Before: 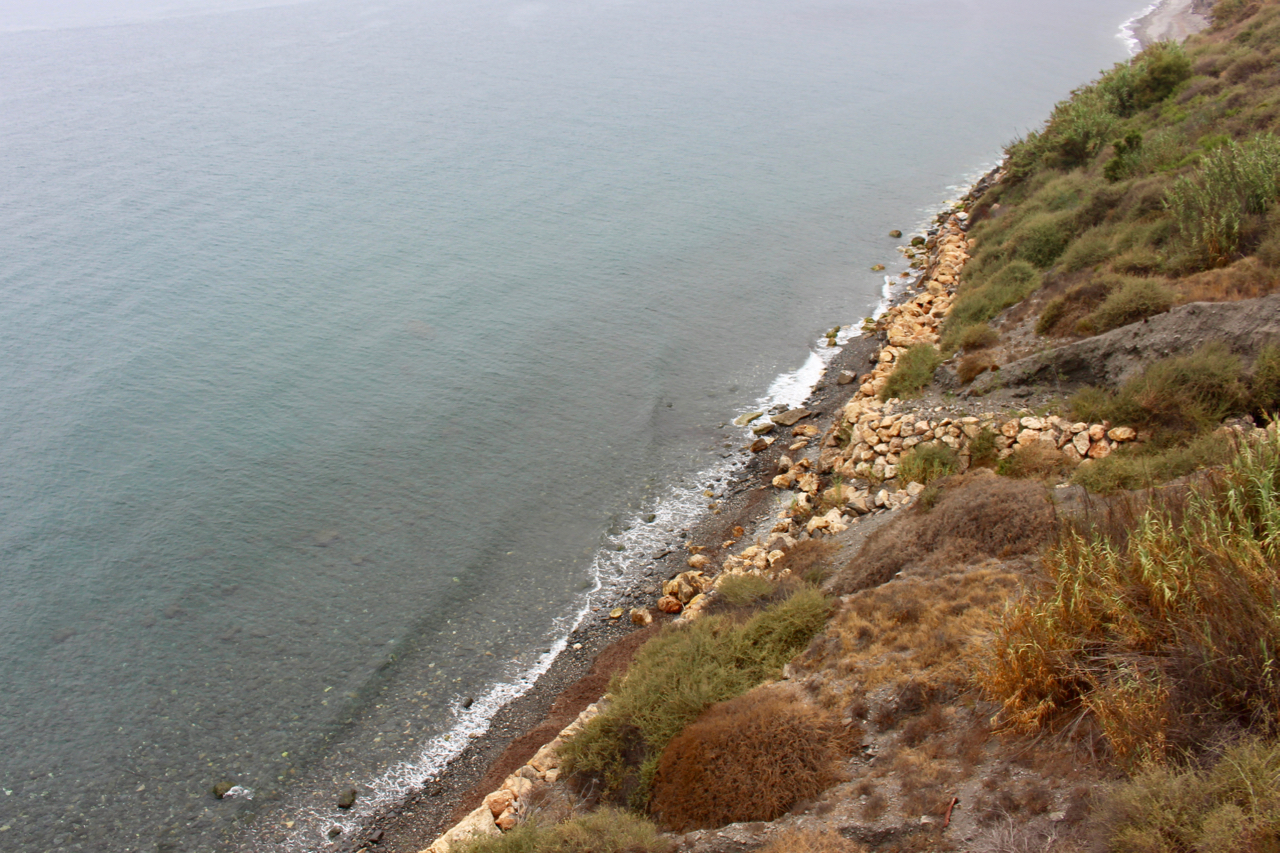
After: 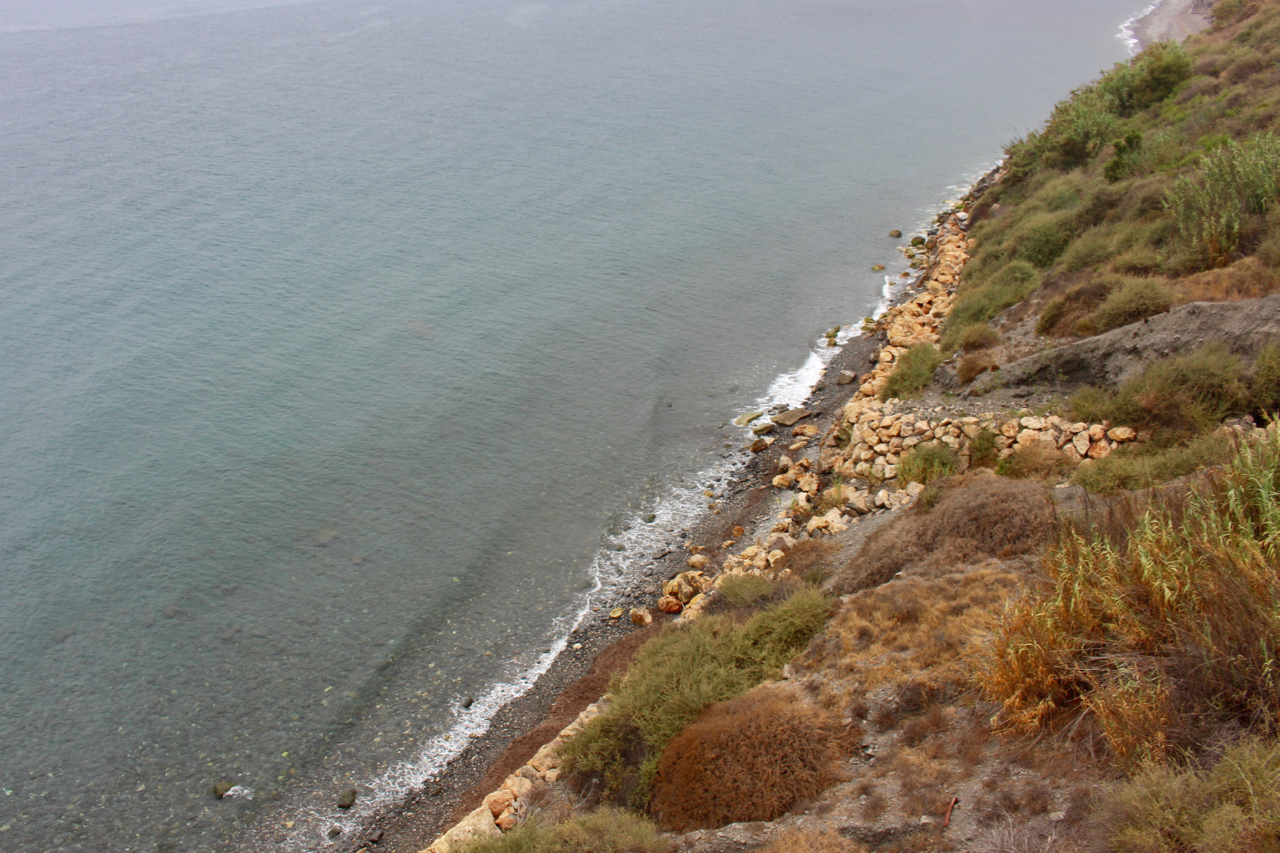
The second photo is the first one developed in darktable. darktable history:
tone equalizer: on, module defaults
shadows and highlights: shadows 40, highlights -60
